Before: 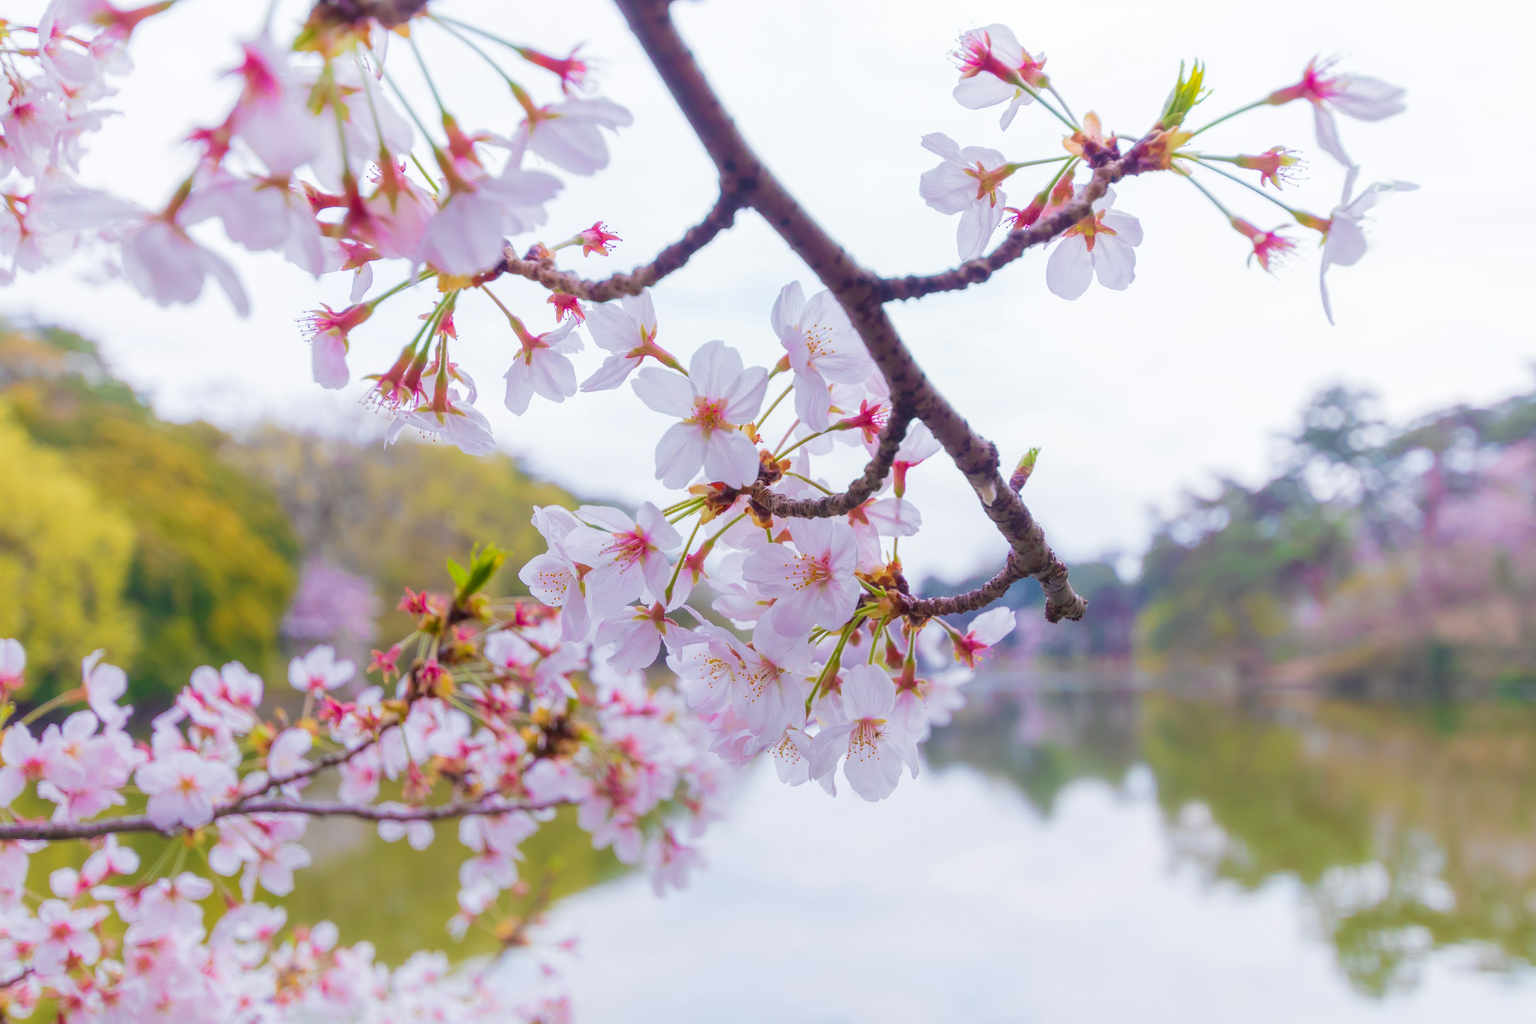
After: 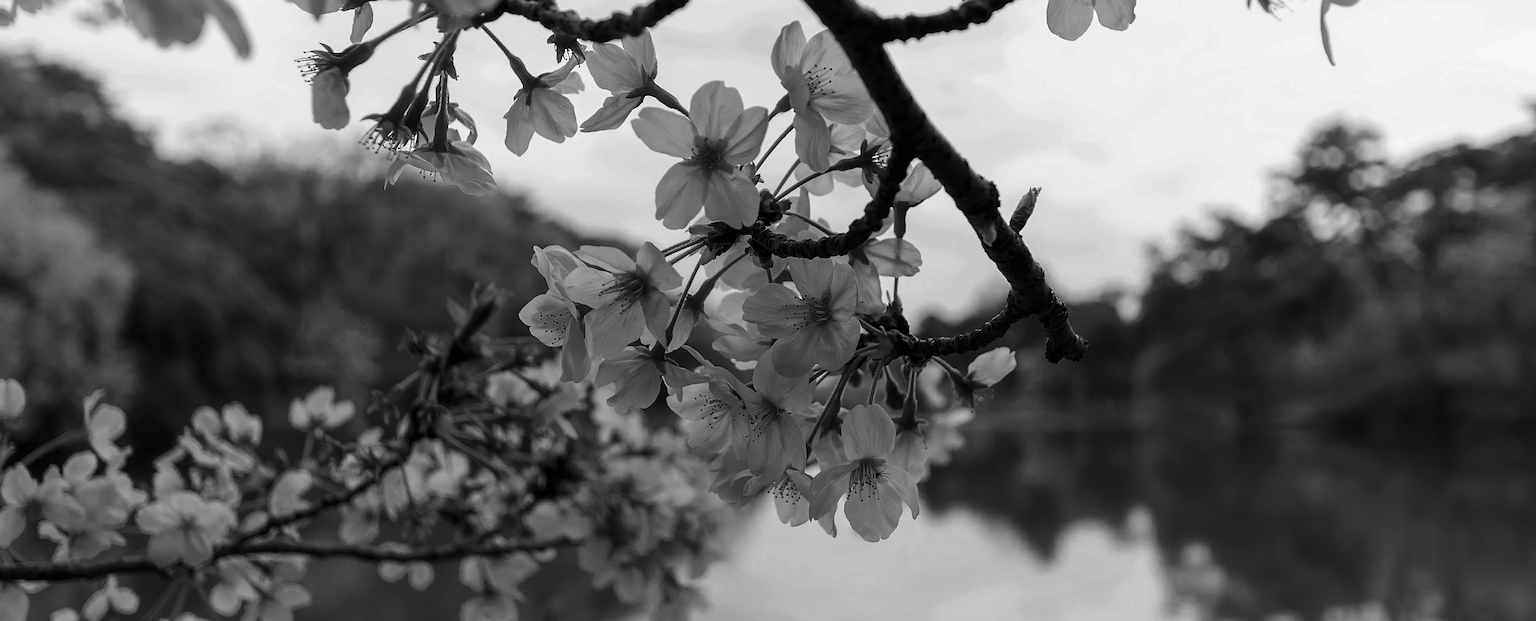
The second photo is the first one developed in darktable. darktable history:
crop and rotate: top 25.405%, bottom 13.929%
sharpen: on, module defaults
contrast brightness saturation: contrast 0.022, brightness -0.999, saturation -0.984
